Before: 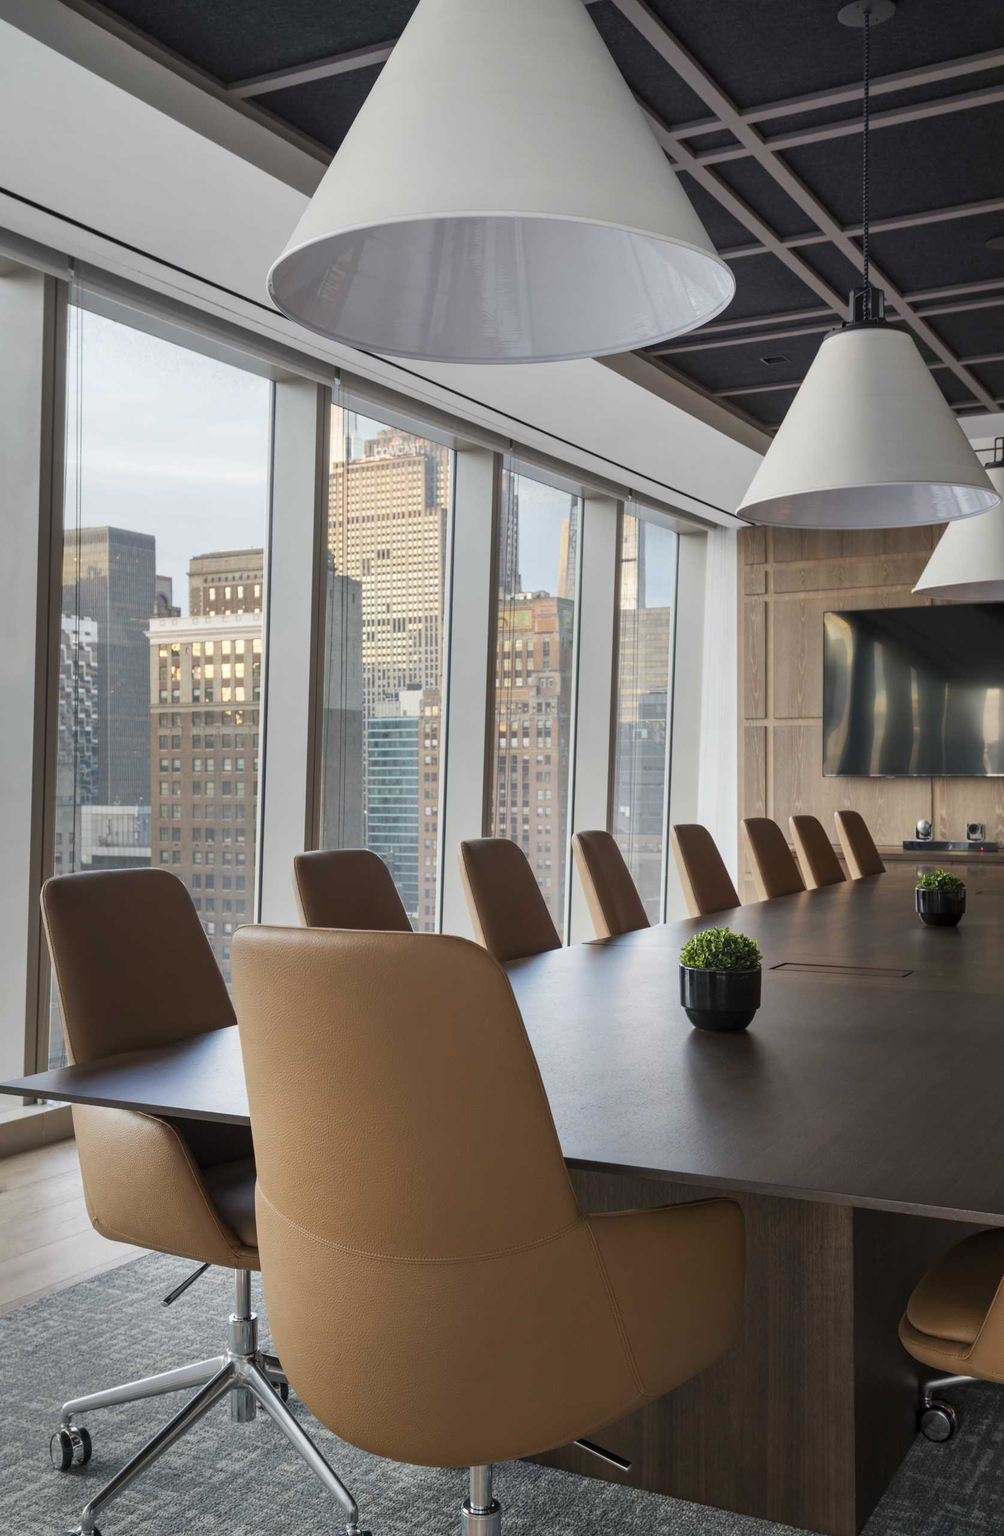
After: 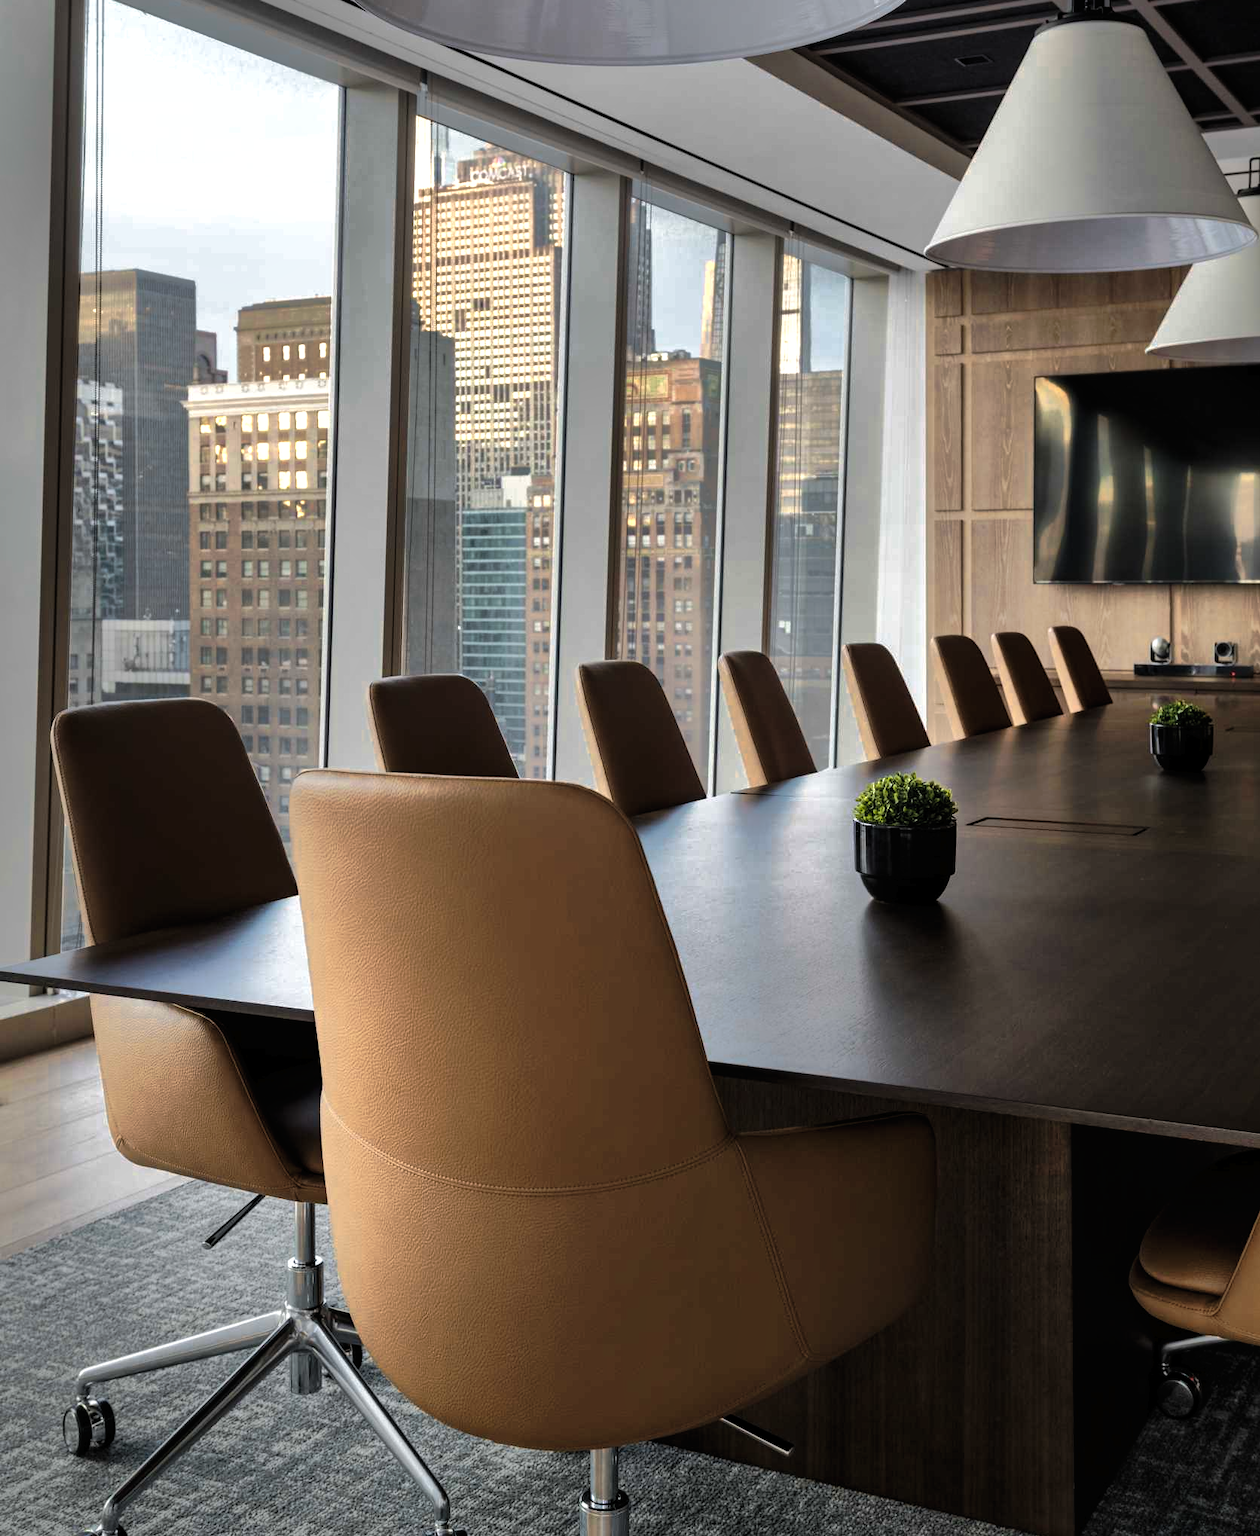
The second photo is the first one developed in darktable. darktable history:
tone curve: curves: ch0 [(0, 0) (0.003, 0.047) (0.011, 0.047) (0.025, 0.047) (0.044, 0.049) (0.069, 0.051) (0.1, 0.062) (0.136, 0.086) (0.177, 0.125) (0.224, 0.178) (0.277, 0.246) (0.335, 0.324) (0.399, 0.407) (0.468, 0.48) (0.543, 0.57) (0.623, 0.675) (0.709, 0.772) (0.801, 0.876) (0.898, 0.963) (1, 1)], preserve colors none
levels: white 90.65%, levels [0.029, 0.545, 0.971]
color zones: curves: ch0 [(0.018, 0.548) (0.224, 0.64) (0.425, 0.447) (0.675, 0.575) (0.732, 0.579)]; ch1 [(0.066, 0.487) (0.25, 0.5) (0.404, 0.43) (0.75, 0.421) (0.956, 0.421)]; ch2 [(0.044, 0.561) (0.215, 0.465) (0.399, 0.544) (0.465, 0.548) (0.614, 0.447) (0.724, 0.43) (0.882, 0.623) (0.956, 0.632)]
shadows and highlights: shadows 25.05, highlights -71.14
color balance rgb: global offset › luminance -0.477%, perceptual saturation grading › global saturation 9.606%
velvia: strength 14.72%
crop and rotate: top 20.334%
